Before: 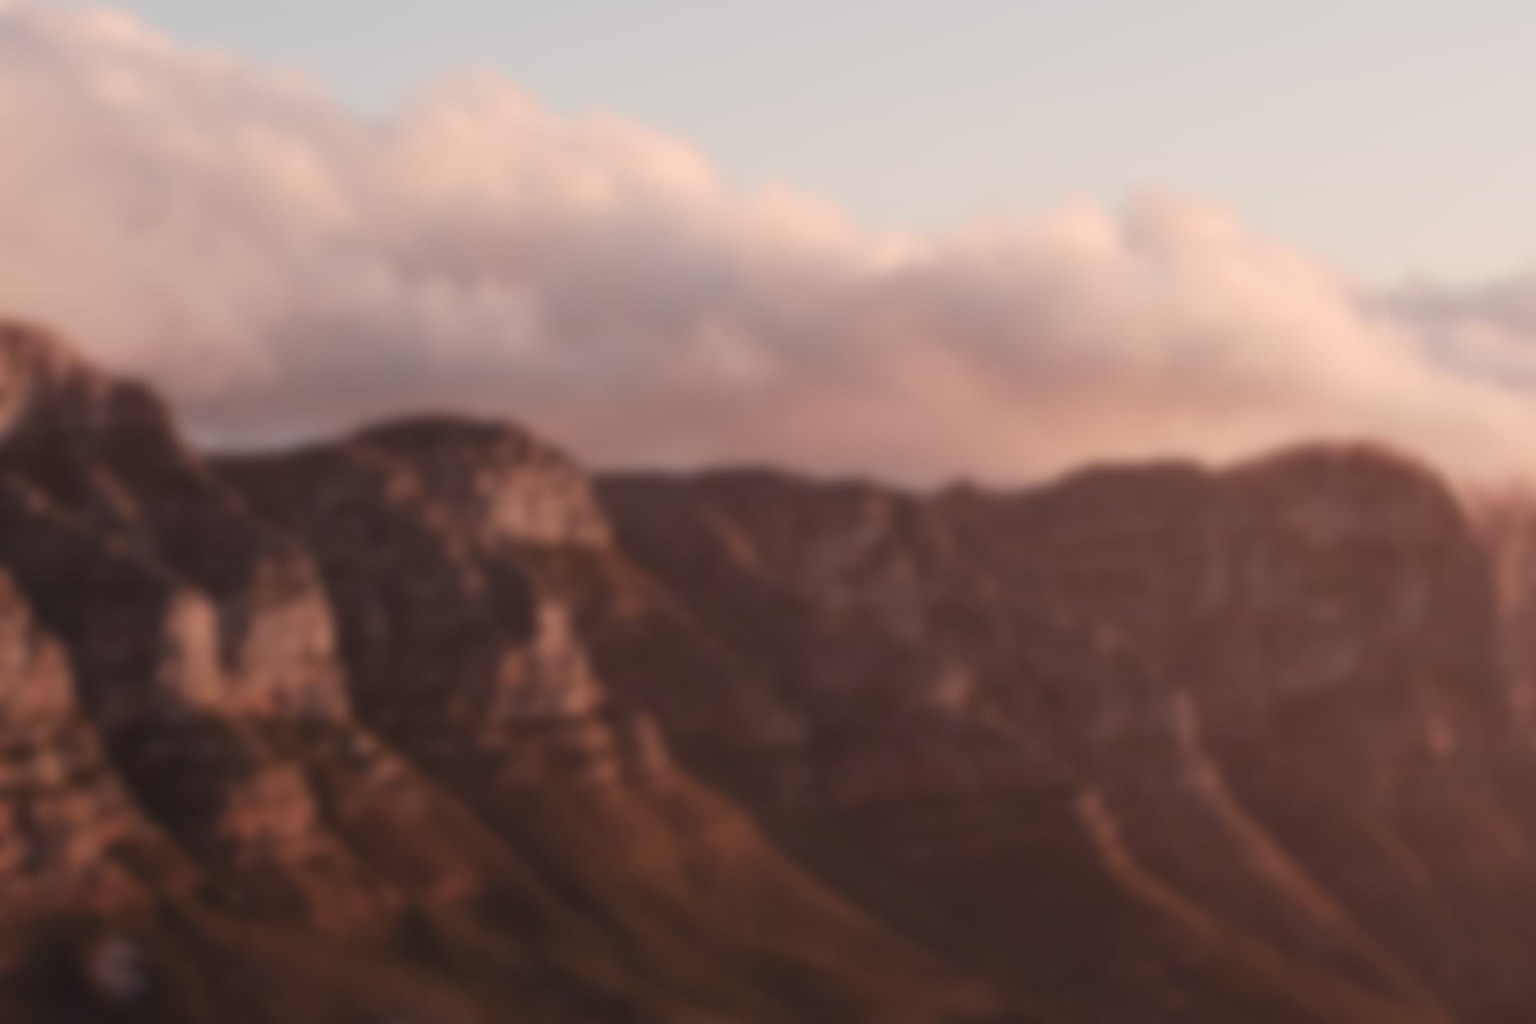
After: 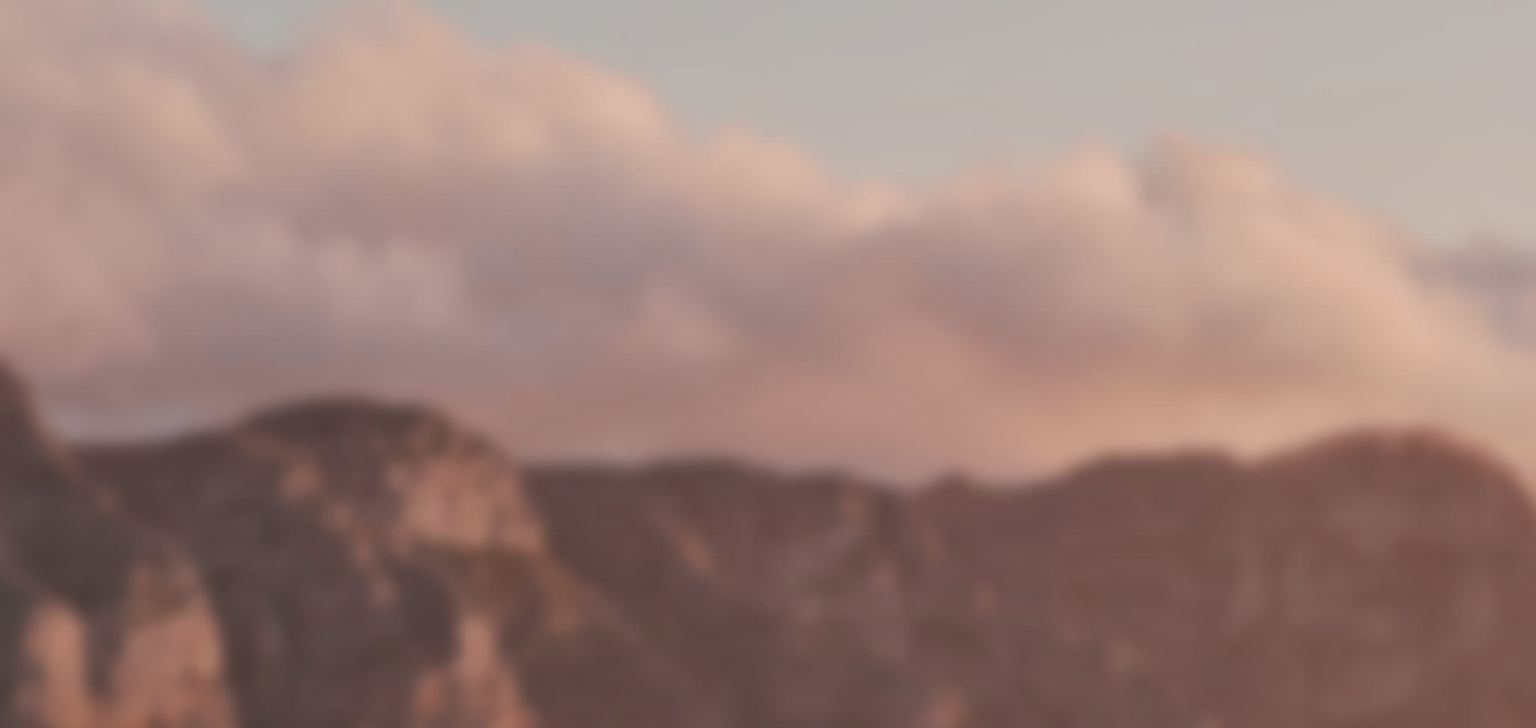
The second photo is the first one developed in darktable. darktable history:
crop and rotate: left 9.435%, top 7.295%, right 4.814%, bottom 31.666%
shadows and highlights: on, module defaults
contrast brightness saturation: contrast -0.16, brightness 0.043, saturation -0.116
